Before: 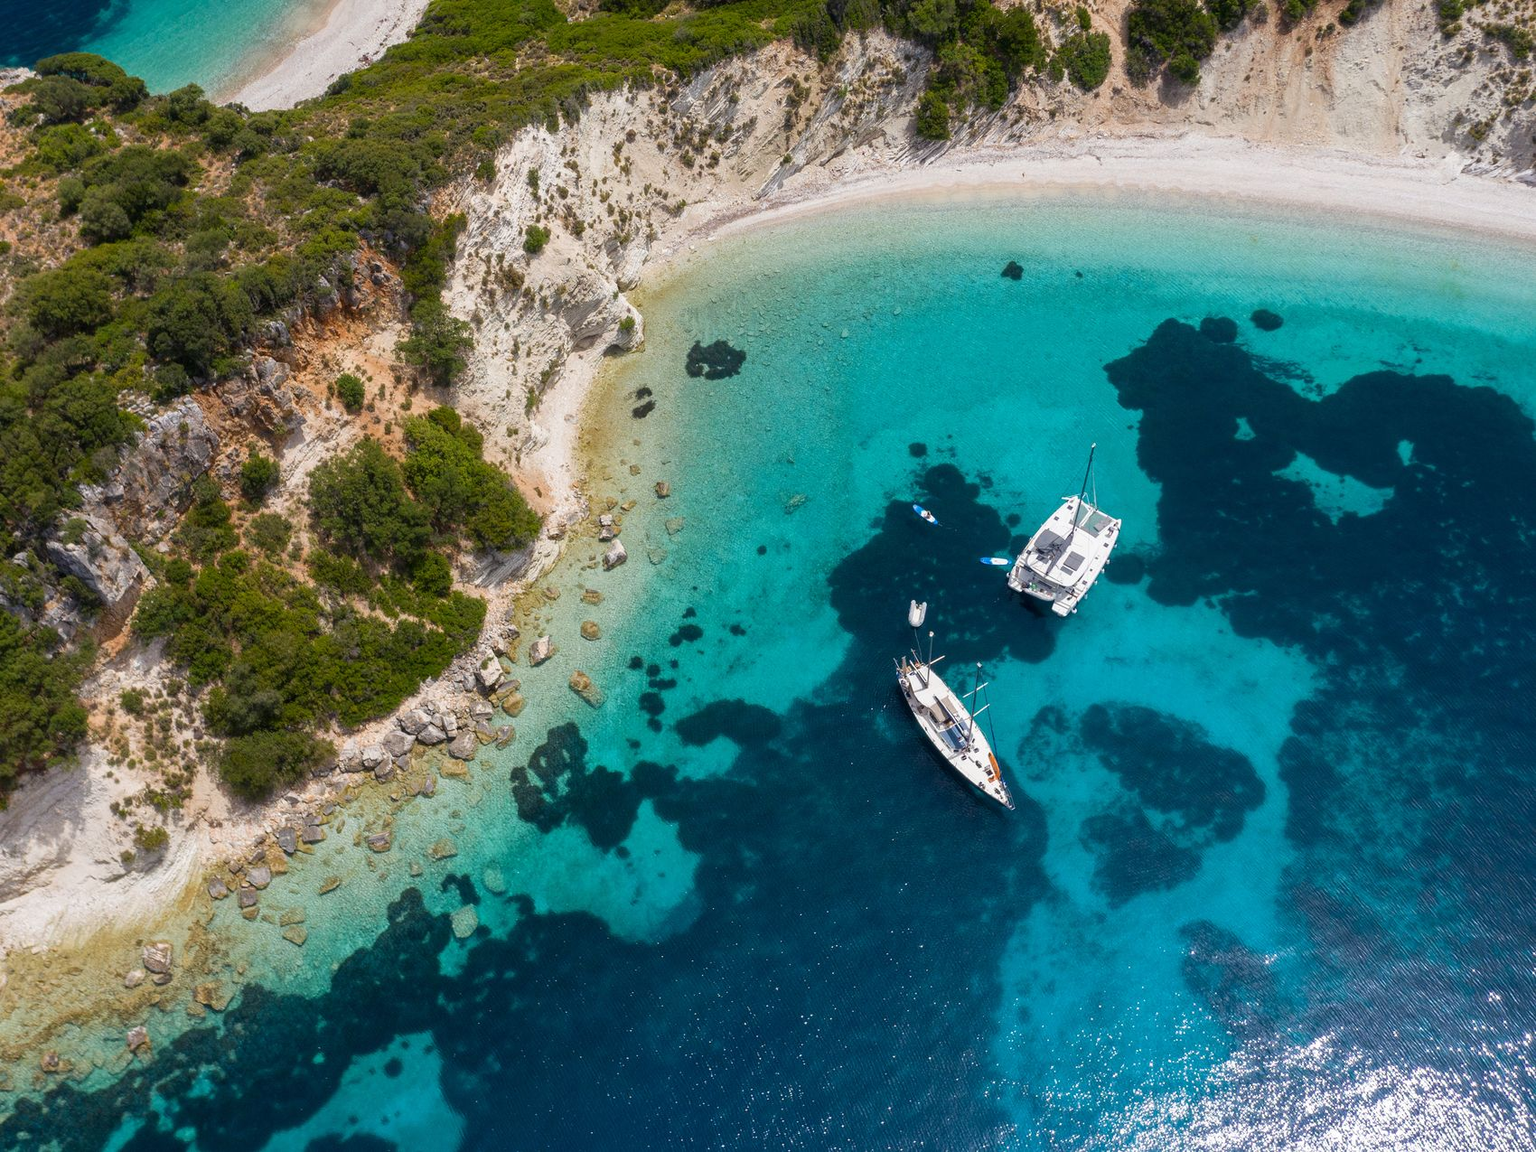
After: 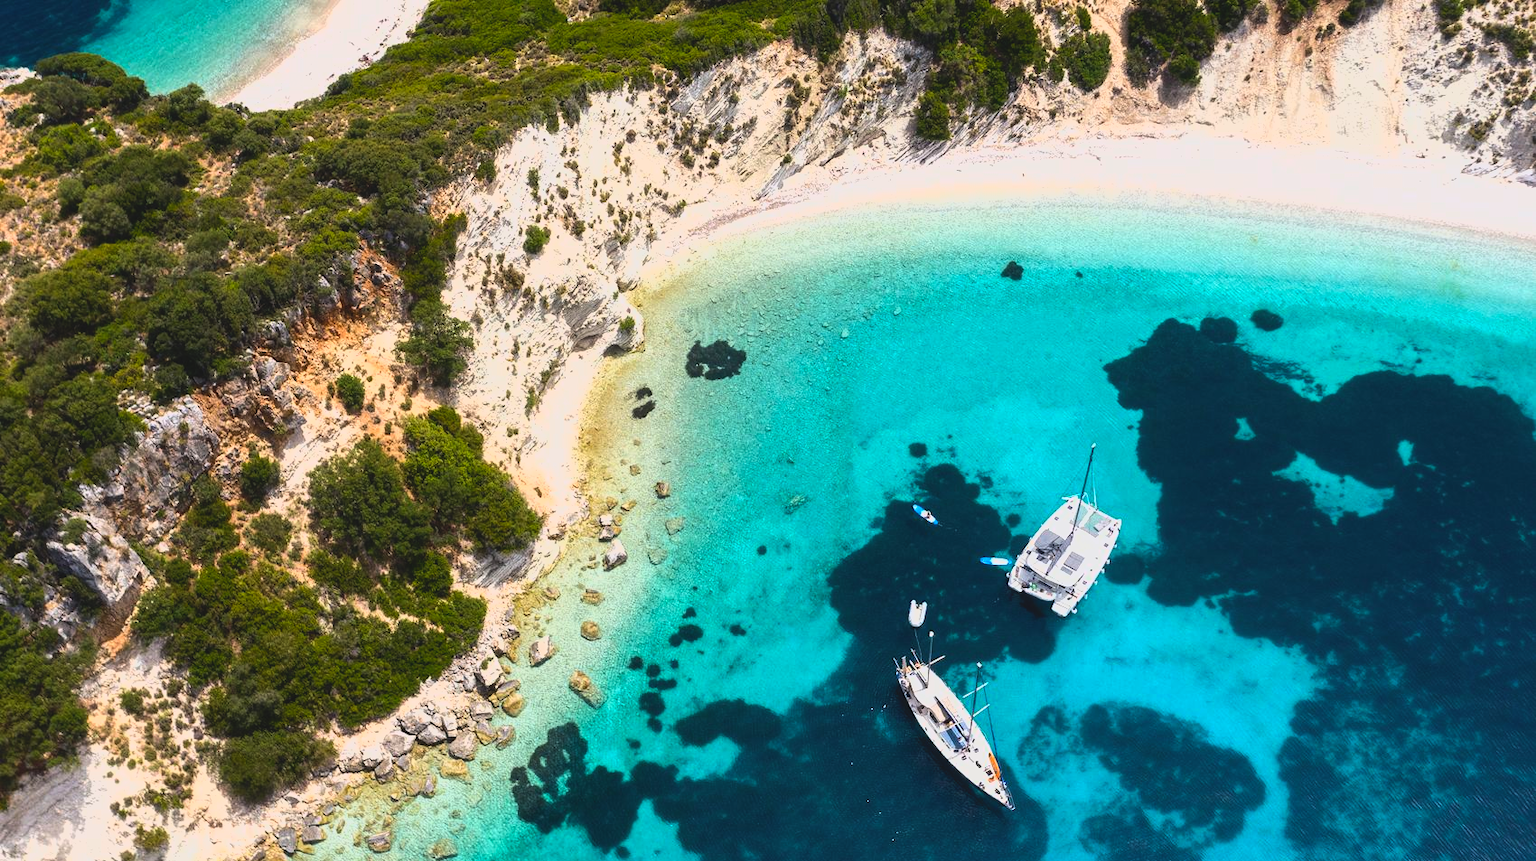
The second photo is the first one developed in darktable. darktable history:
crop: bottom 24.967%
tone equalizer: -8 EV -1.08 EV, -7 EV -1.01 EV, -6 EV -0.867 EV, -5 EV -0.578 EV, -3 EV 0.578 EV, -2 EV 0.867 EV, -1 EV 1.01 EV, +0 EV 1.08 EV, edges refinement/feathering 500, mask exposure compensation -1.57 EV, preserve details no
lowpass: radius 0.1, contrast 0.85, saturation 1.1, unbound 0
exposure: exposure 0.127 EV, compensate highlight preservation false
